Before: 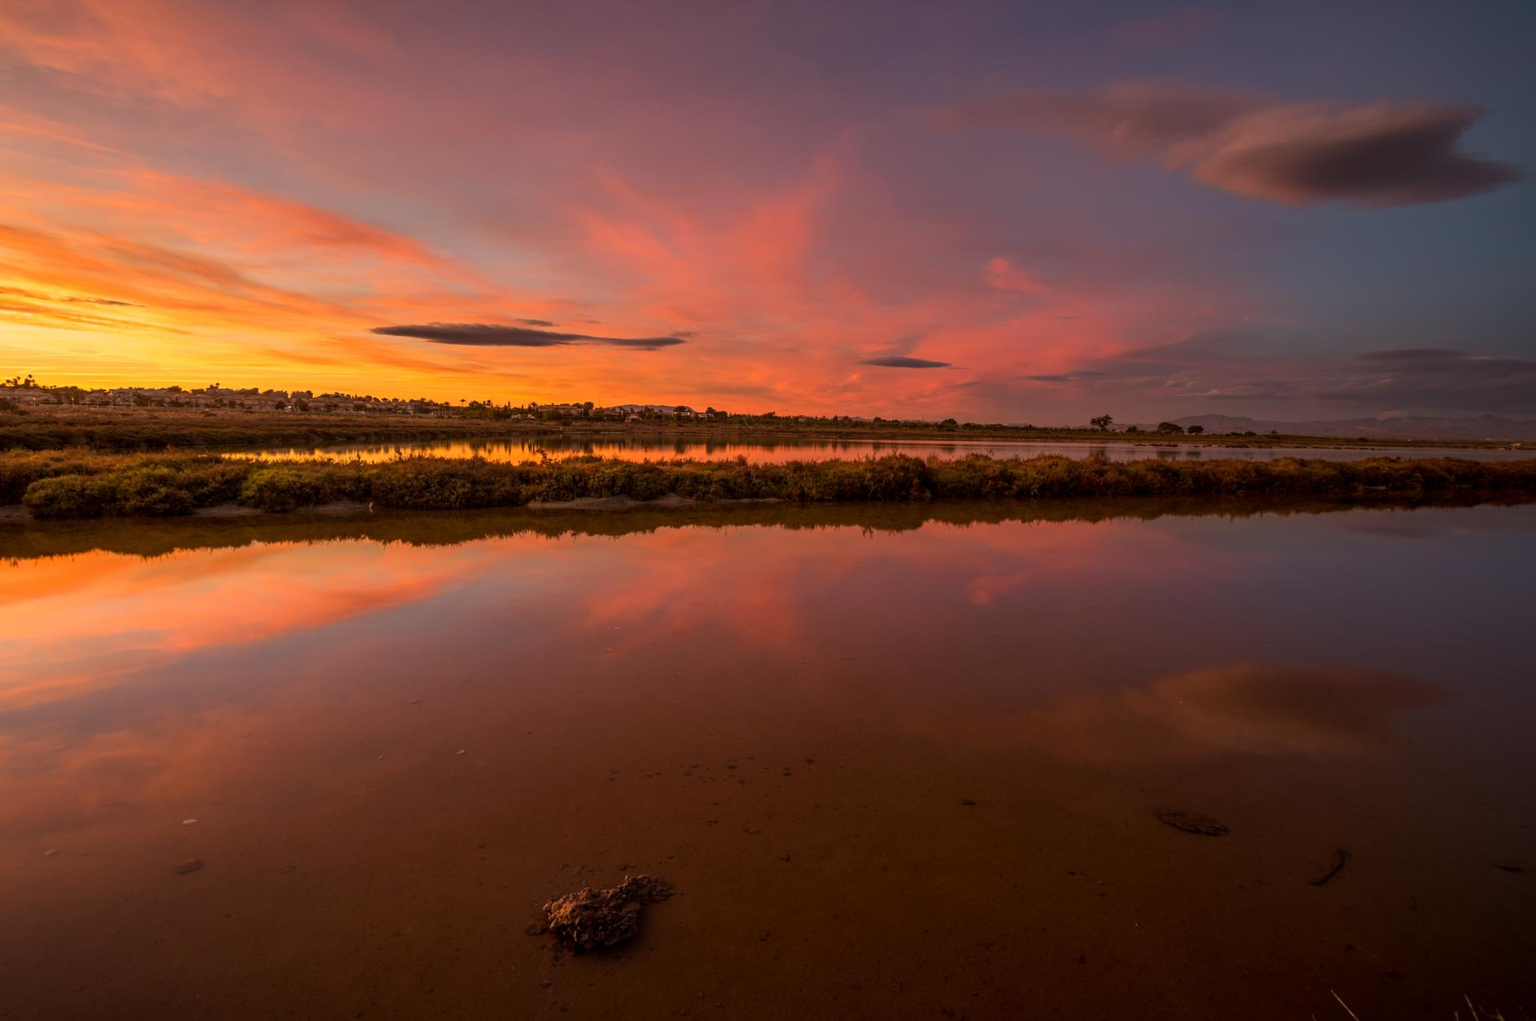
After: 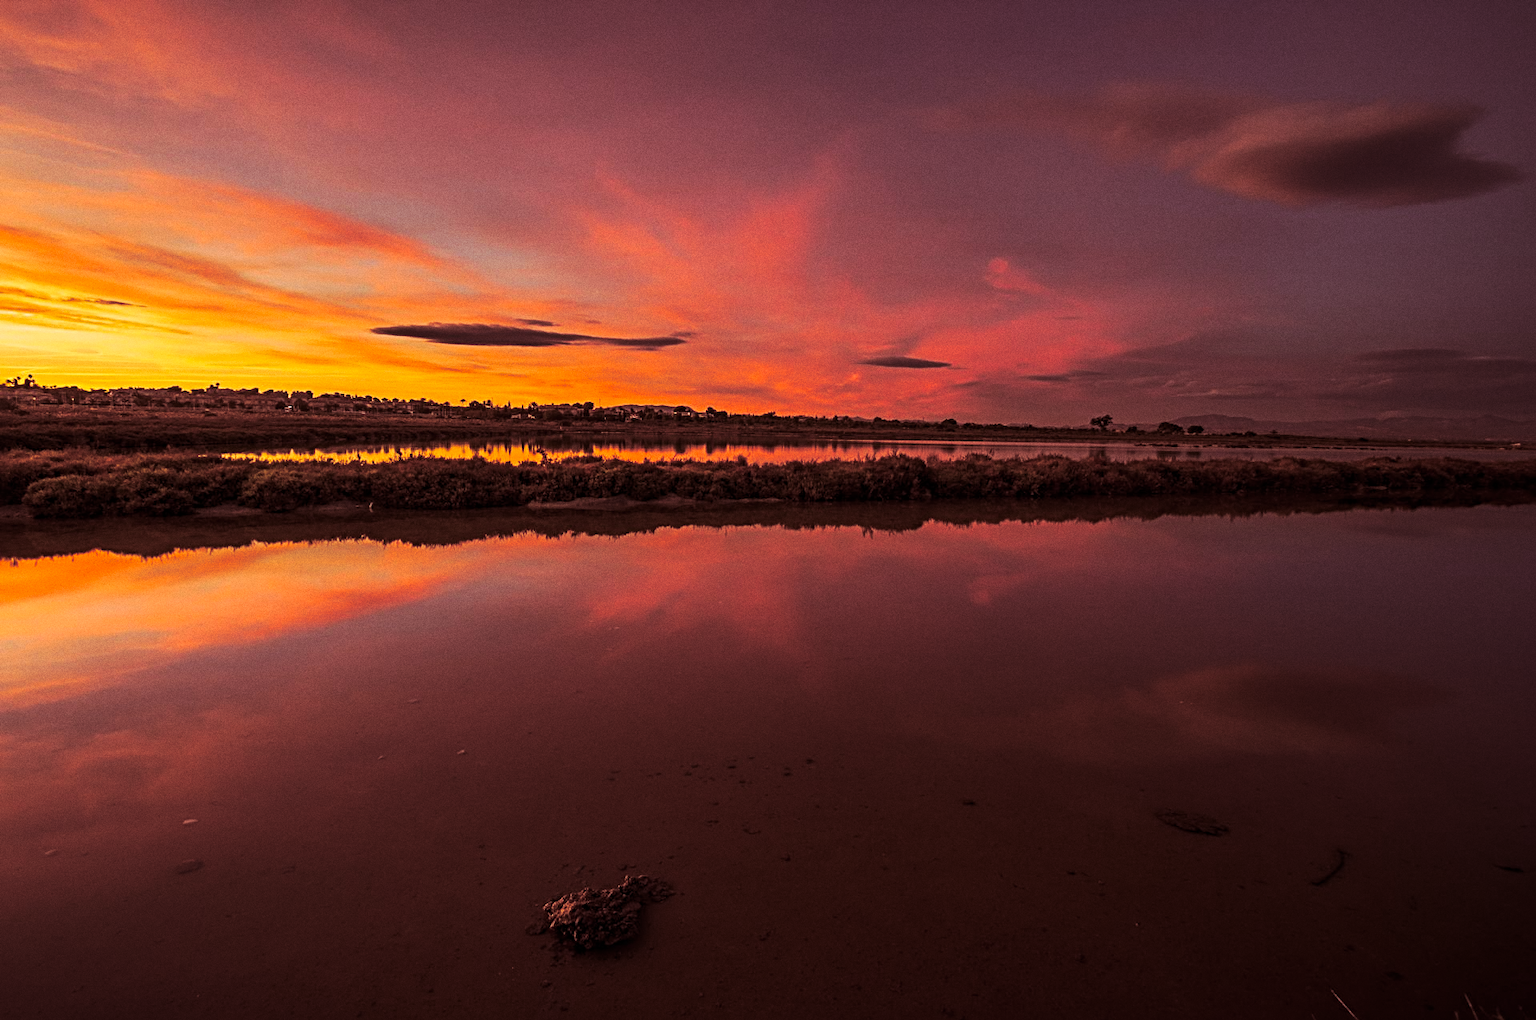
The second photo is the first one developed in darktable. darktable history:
sharpen: radius 4
grain: coarseness 0.09 ISO
split-toning: highlights › hue 180°
tone curve: curves: ch0 [(0, 0) (0.003, 0.003) (0.011, 0.011) (0.025, 0.022) (0.044, 0.039) (0.069, 0.055) (0.1, 0.074) (0.136, 0.101) (0.177, 0.134) (0.224, 0.171) (0.277, 0.216) (0.335, 0.277) (0.399, 0.345) (0.468, 0.427) (0.543, 0.526) (0.623, 0.636) (0.709, 0.731) (0.801, 0.822) (0.898, 0.917) (1, 1)], preserve colors none
